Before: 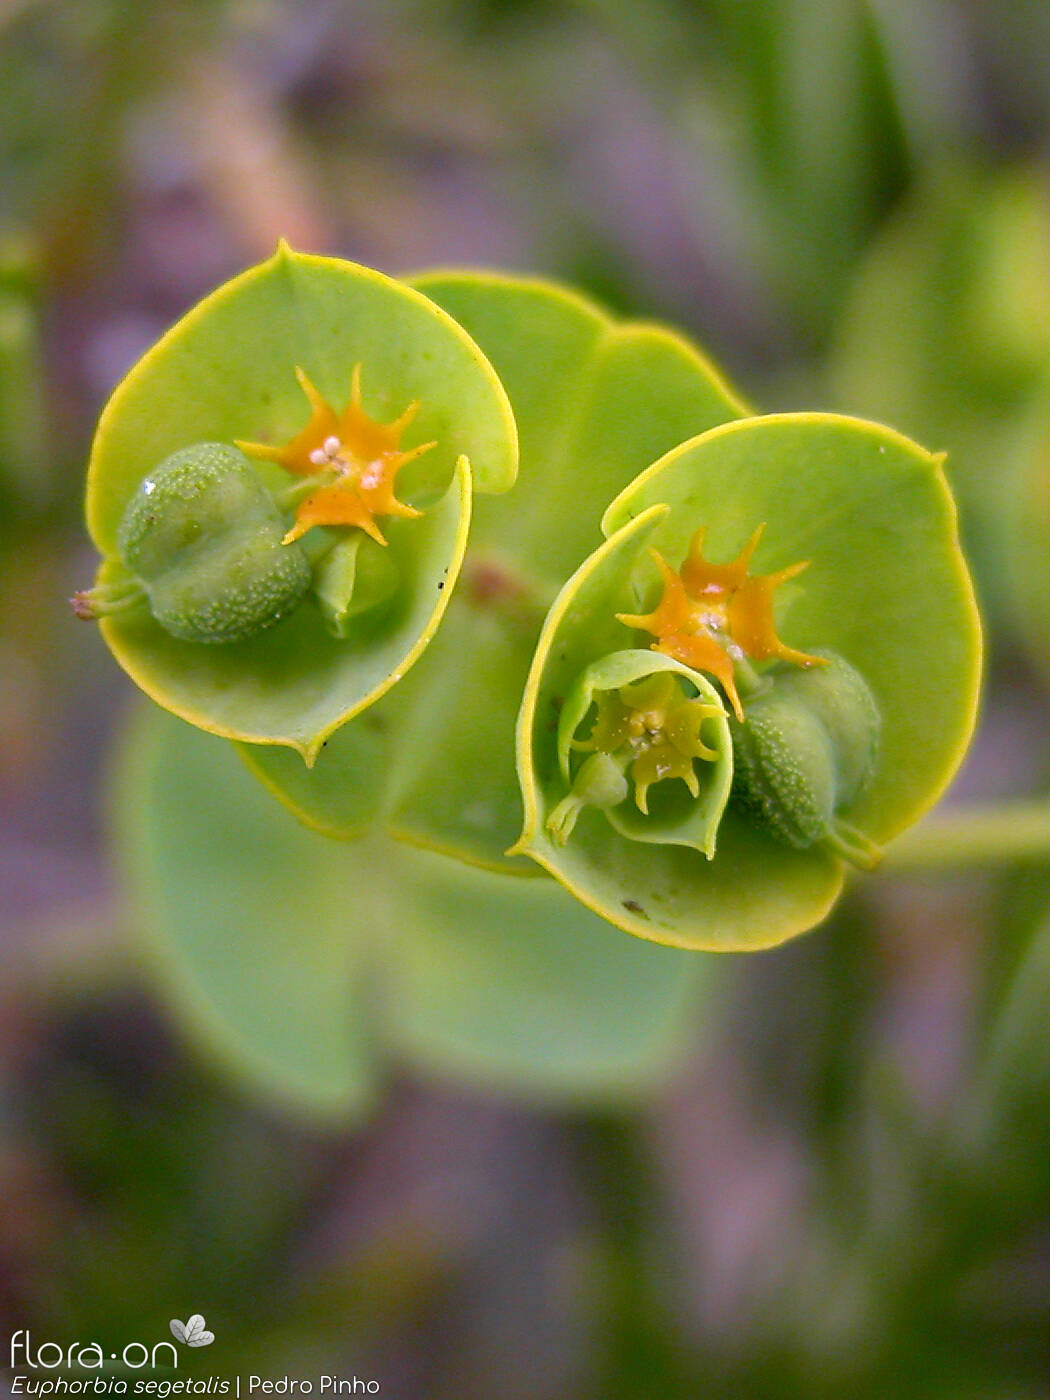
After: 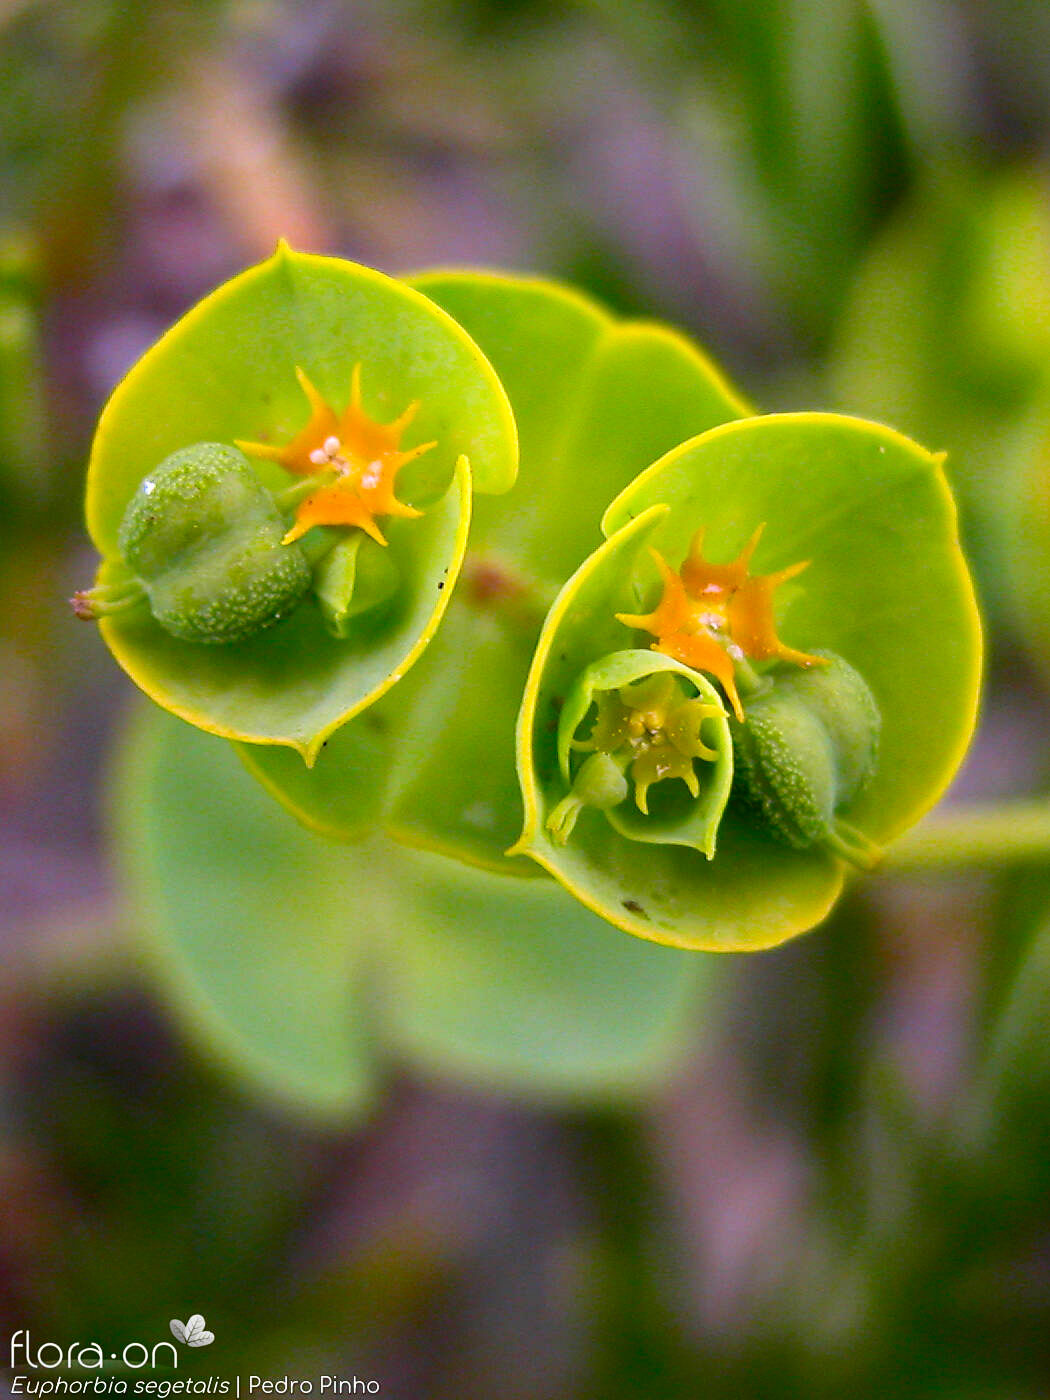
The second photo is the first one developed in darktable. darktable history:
contrast brightness saturation: contrast 0.184, saturation 0.299
